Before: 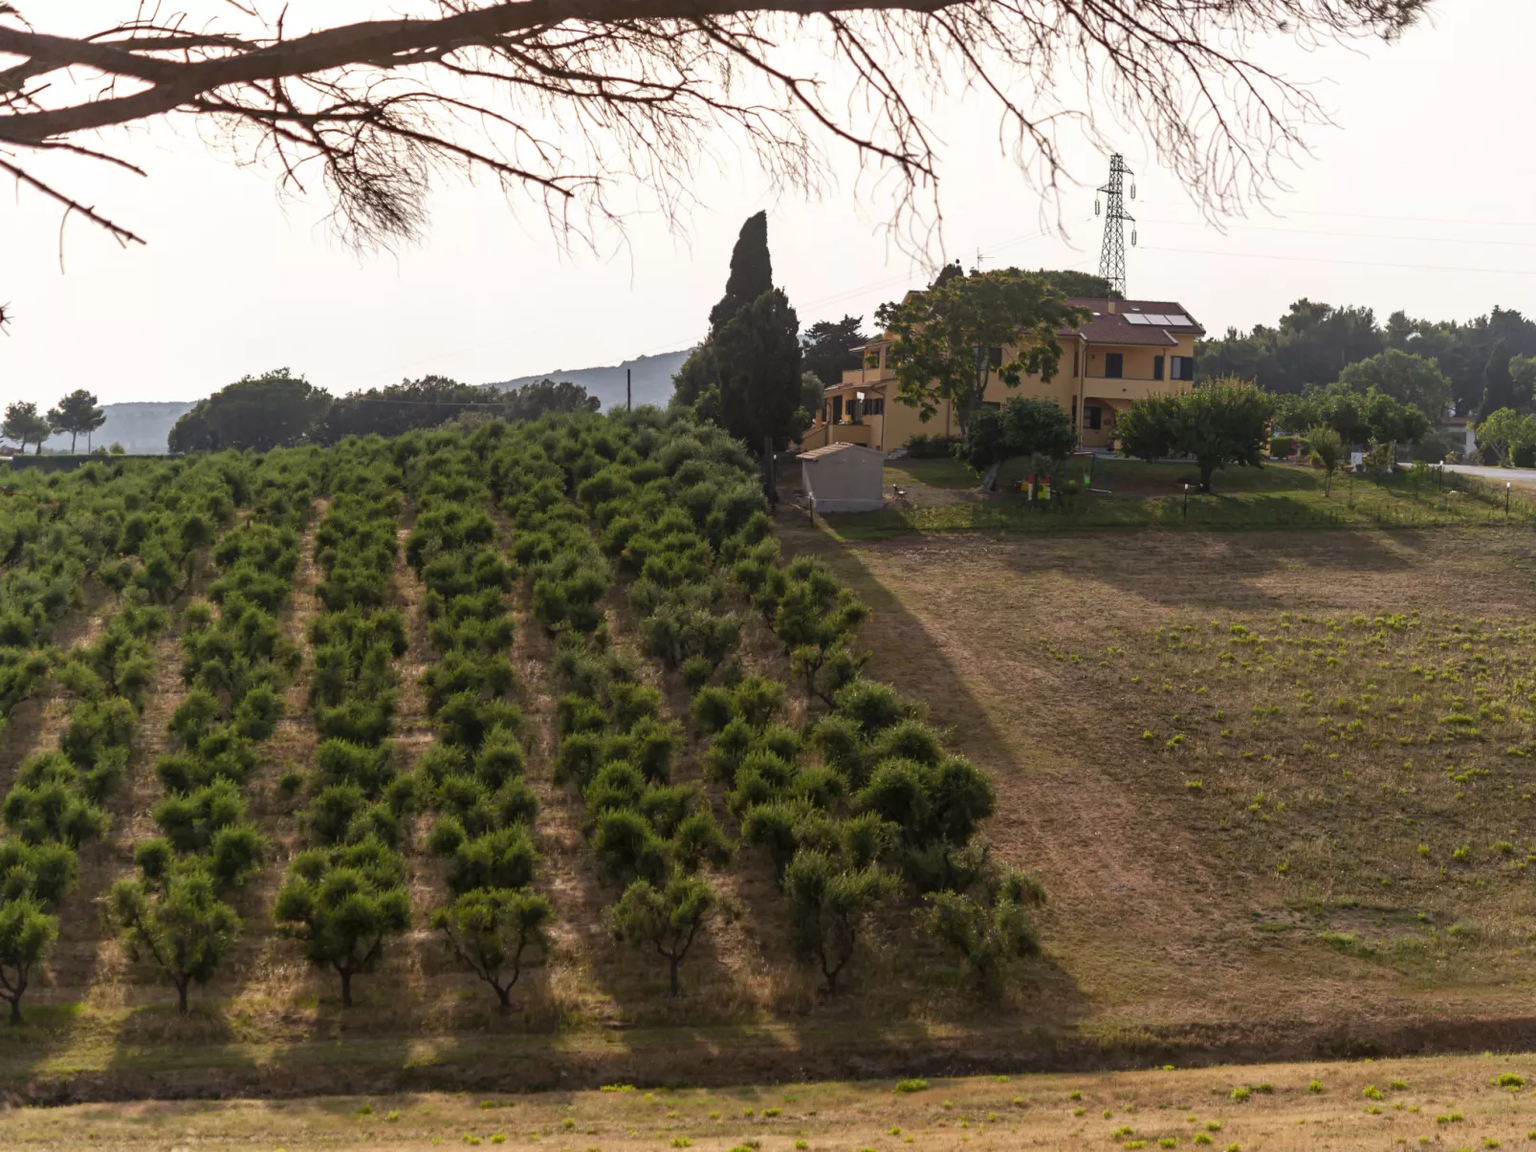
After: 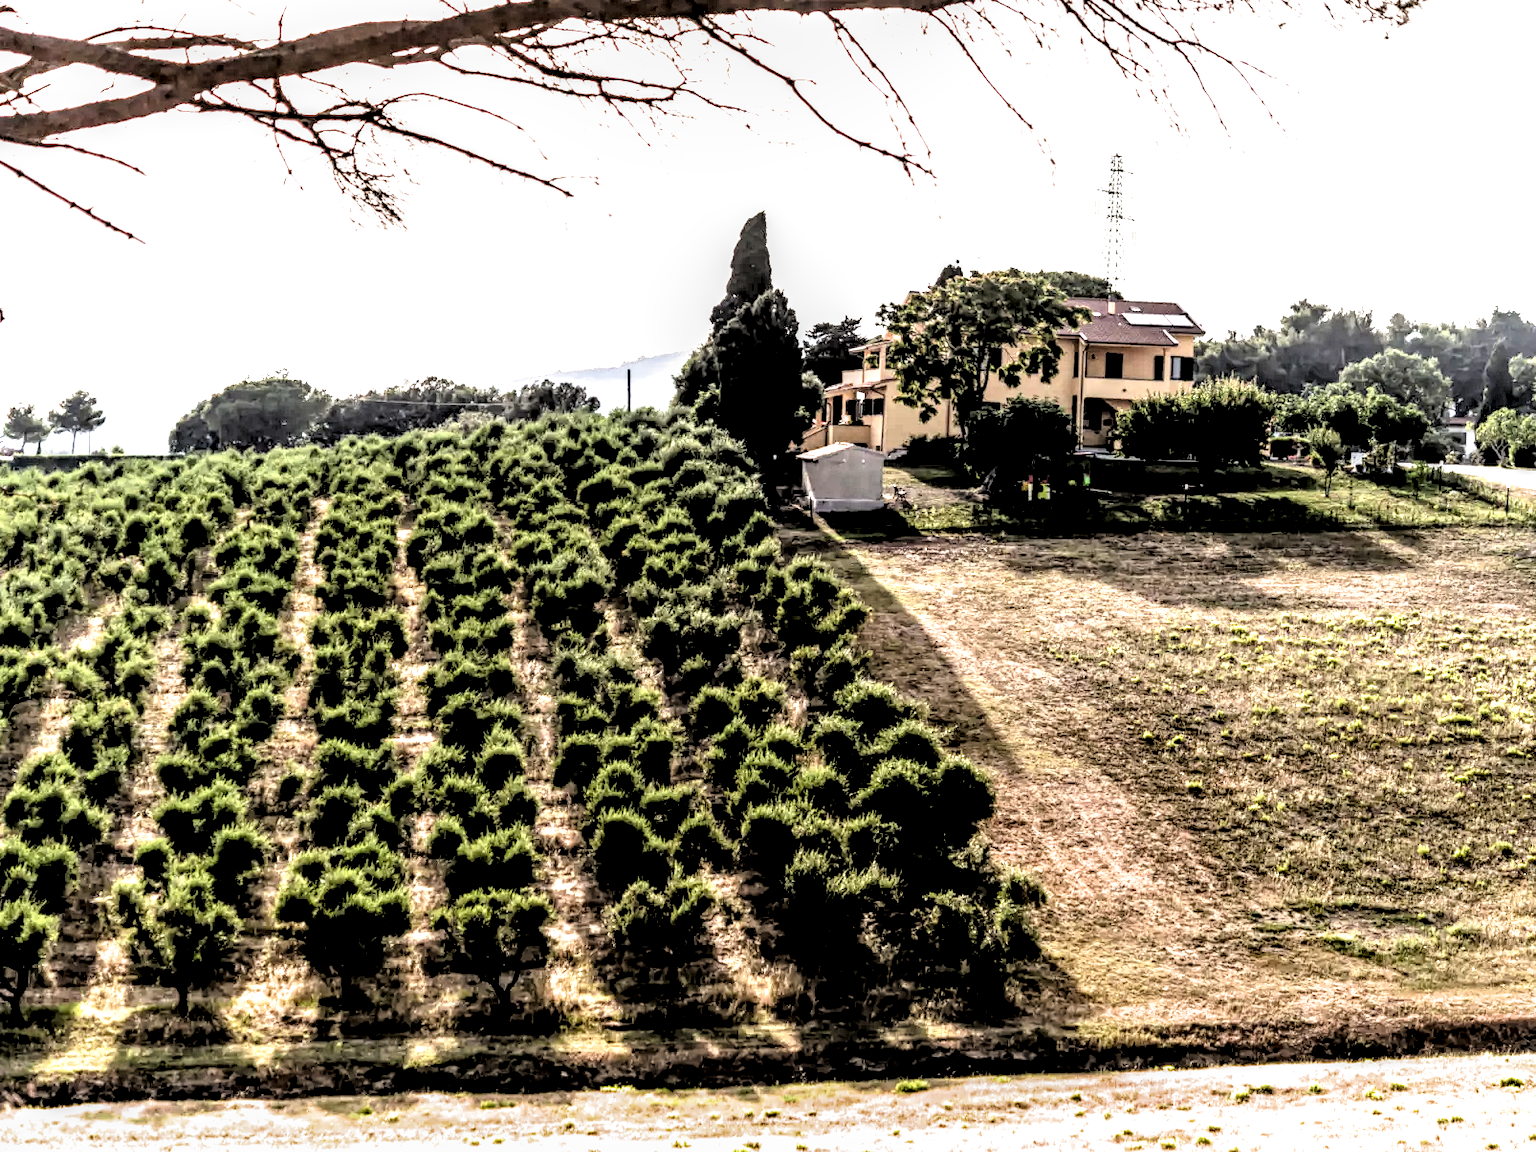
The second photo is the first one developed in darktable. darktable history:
exposure: exposure 1.508 EV, compensate exposure bias true, compensate highlight preservation false
filmic rgb: black relative exposure -1.11 EV, white relative exposure 2.1 EV, hardness 1.58, contrast 2.25
local contrast: highlights 19%, detail 185%
